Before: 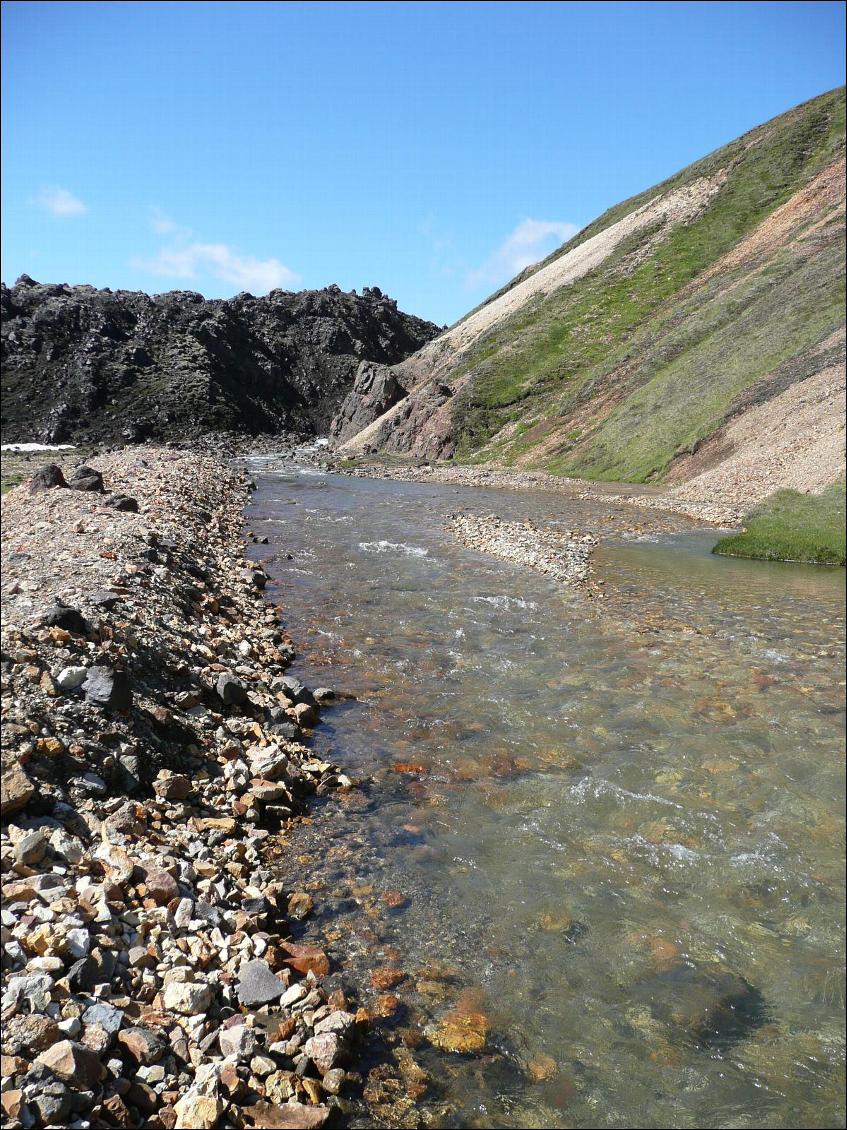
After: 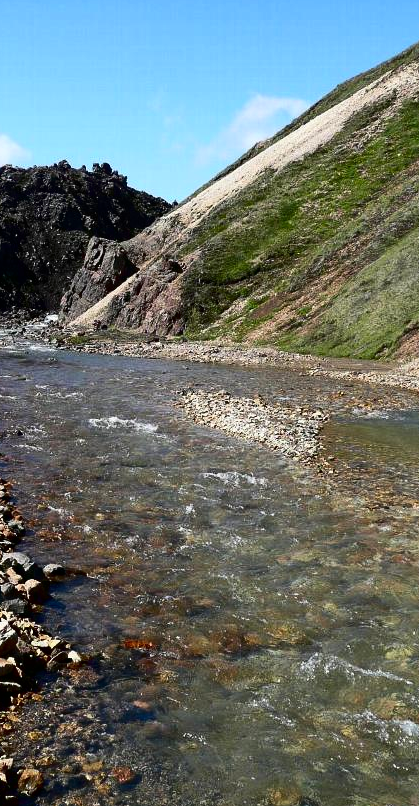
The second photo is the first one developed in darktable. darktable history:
contrast brightness saturation: contrast 0.237, brightness -0.225, saturation 0.14
crop: left 31.982%, top 11.004%, right 18.519%, bottom 17.608%
